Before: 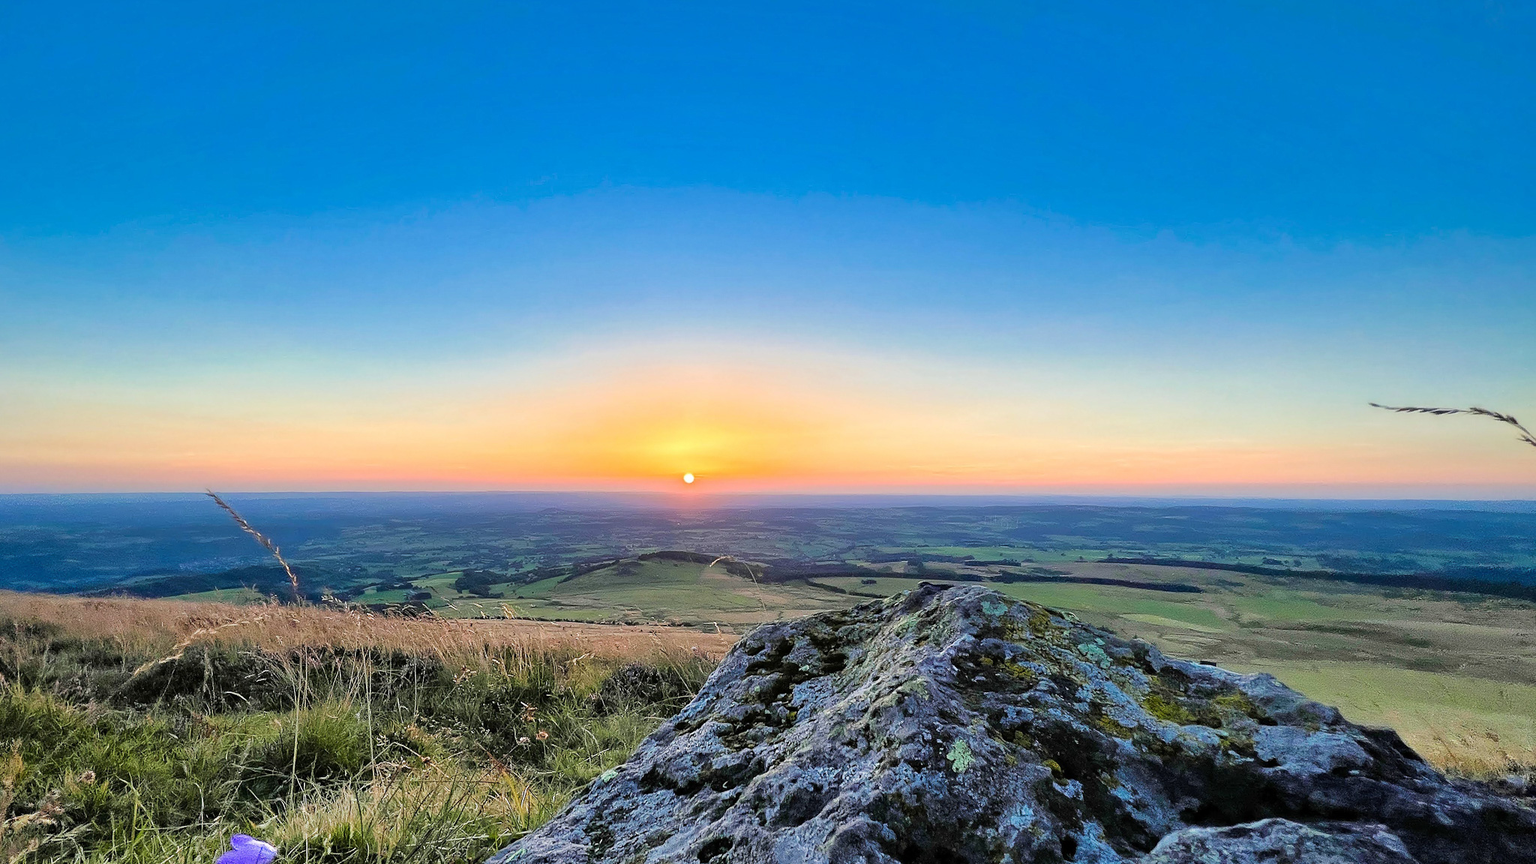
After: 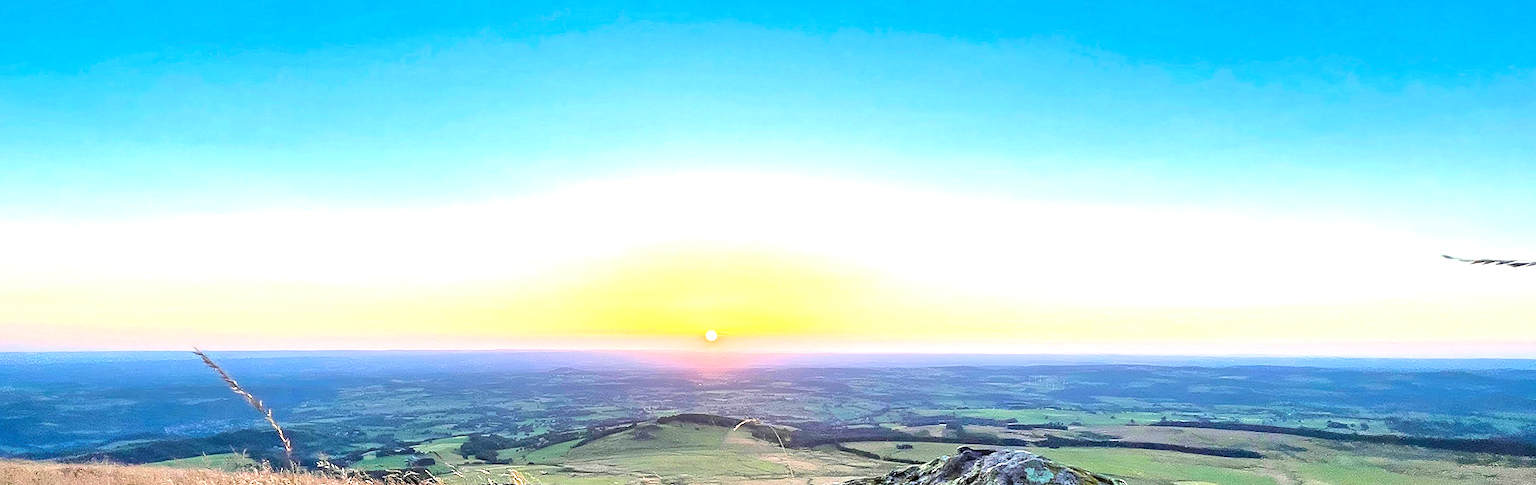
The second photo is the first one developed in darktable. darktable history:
crop: left 1.744%, top 19.225%, right 5.069%, bottom 28.357%
exposure: exposure 1.16 EV, compensate exposure bias true, compensate highlight preservation false
